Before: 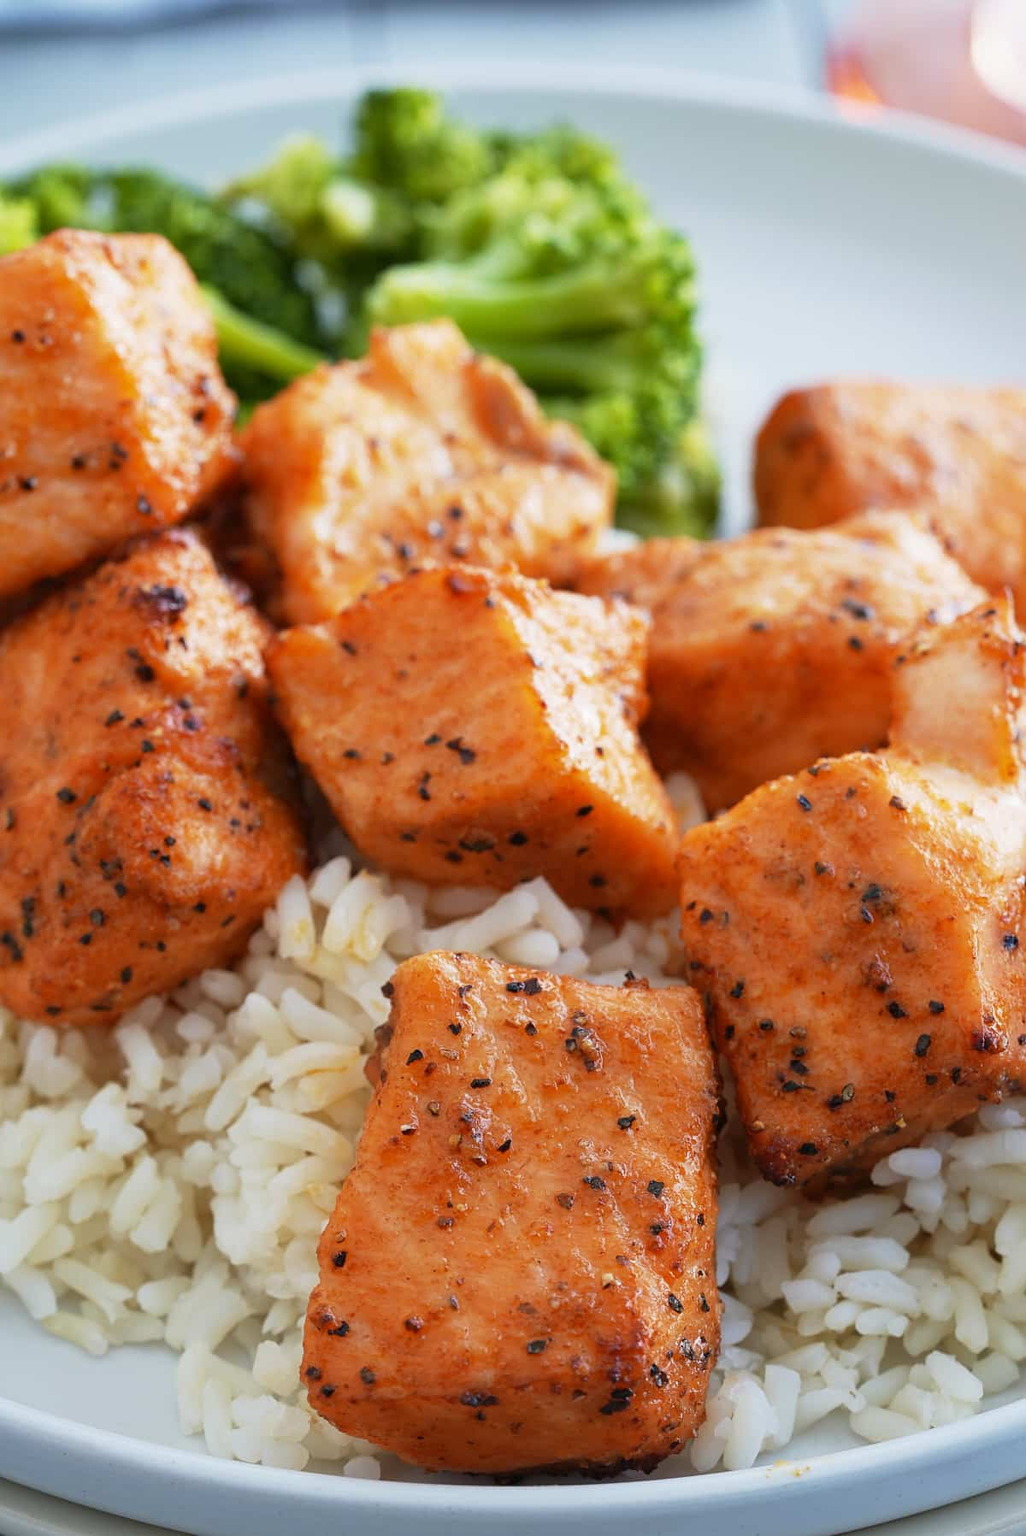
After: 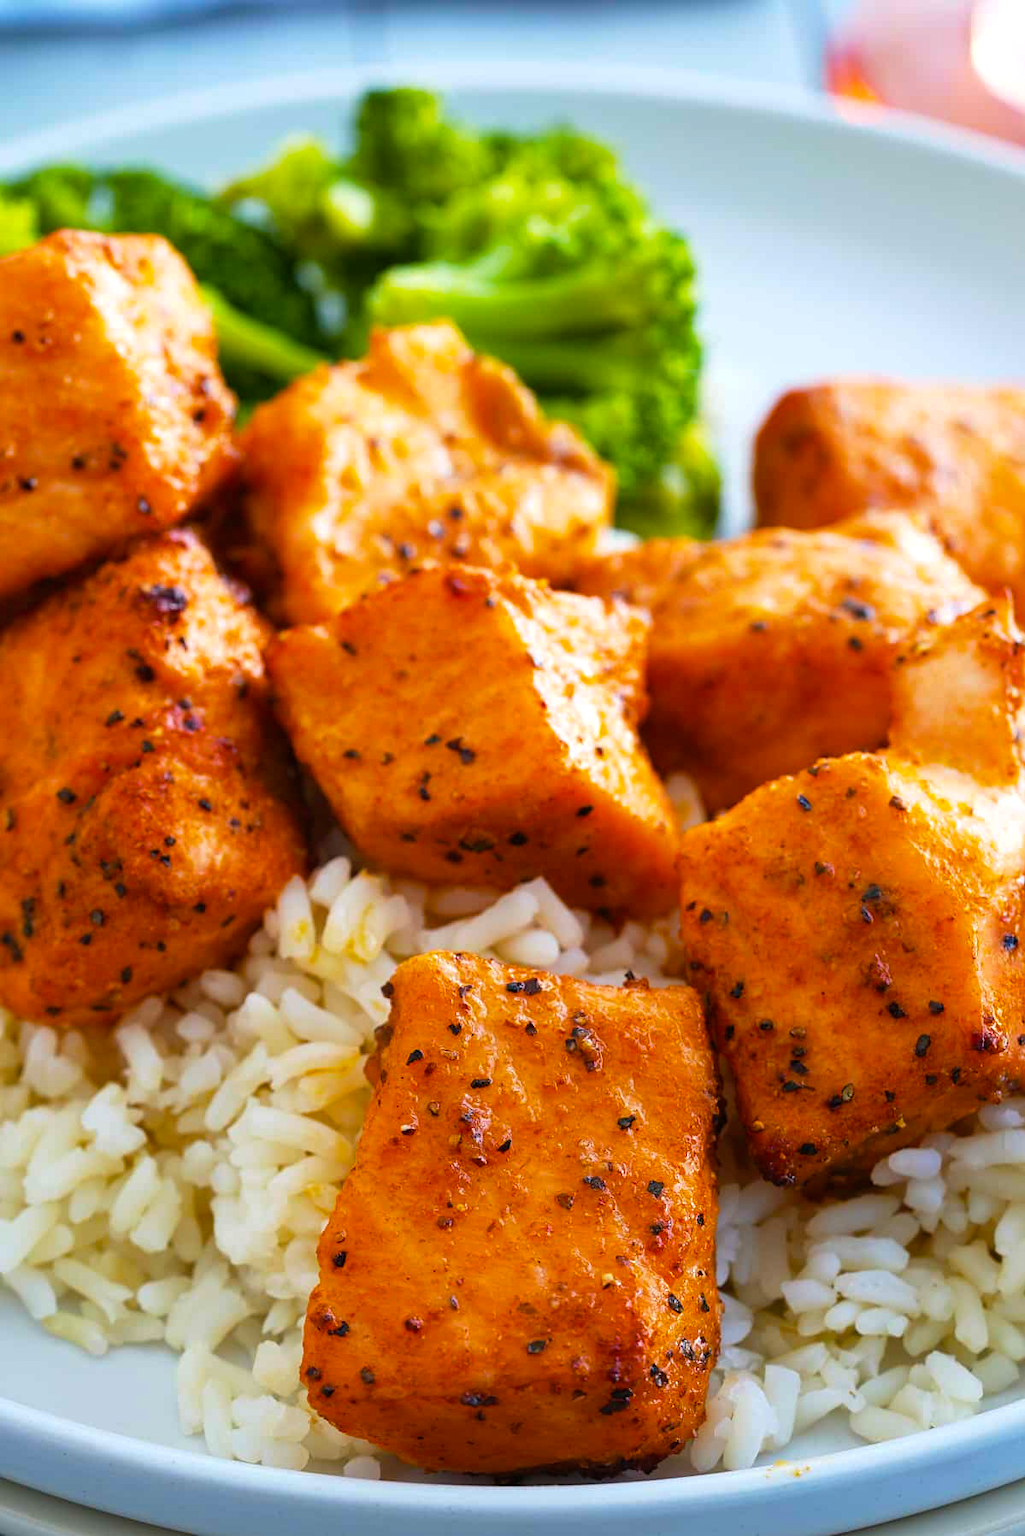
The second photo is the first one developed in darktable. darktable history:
color balance rgb: perceptual saturation grading › global saturation 30%, global vibrance 30%
color balance: contrast 10%
shadows and highlights: shadows 25, highlights -25
